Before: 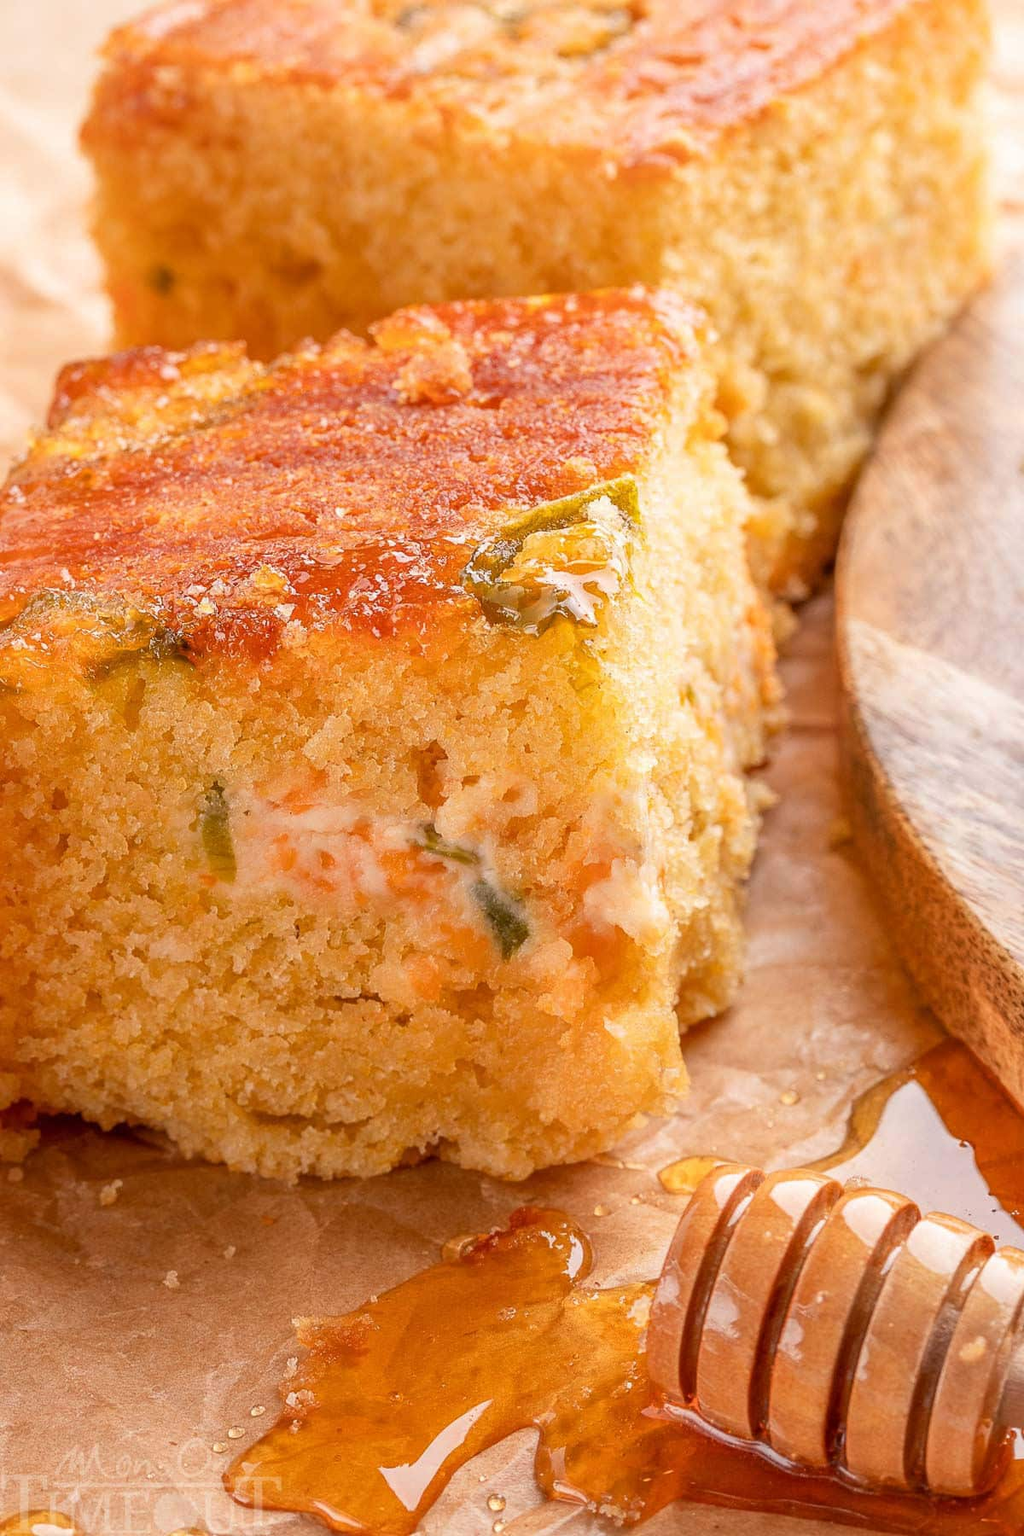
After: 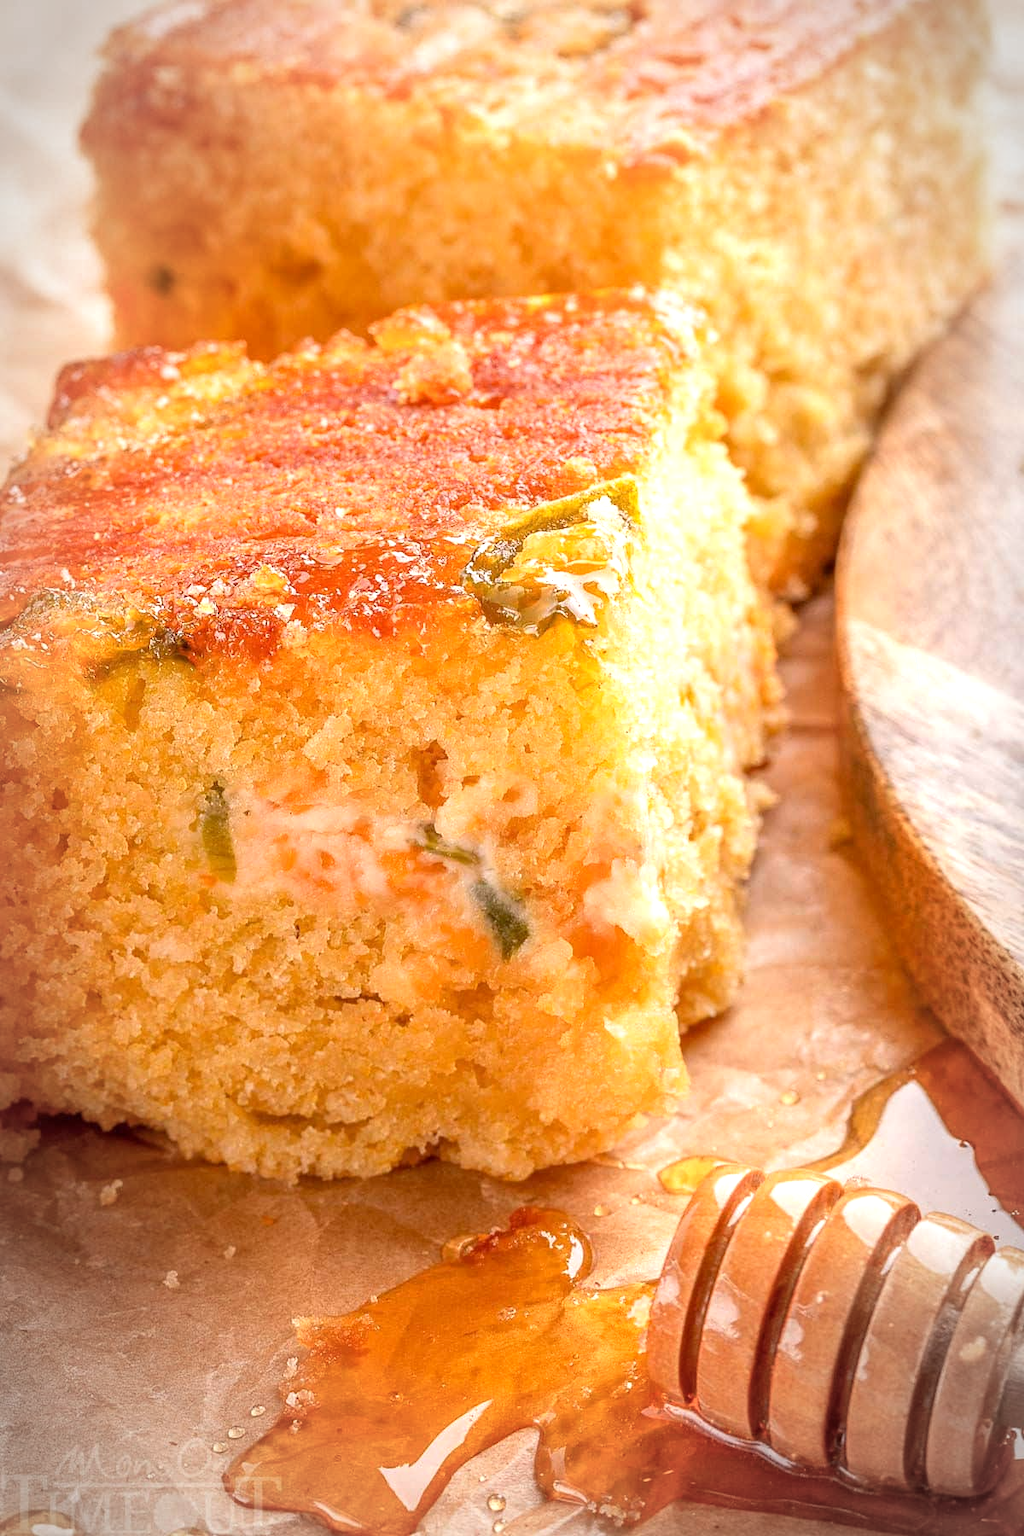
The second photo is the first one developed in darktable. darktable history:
vignetting: brightness -0.483, automatic ratio true, unbound false
exposure: black level correction 0.001, exposure 0.499 EV, compensate highlight preservation false
